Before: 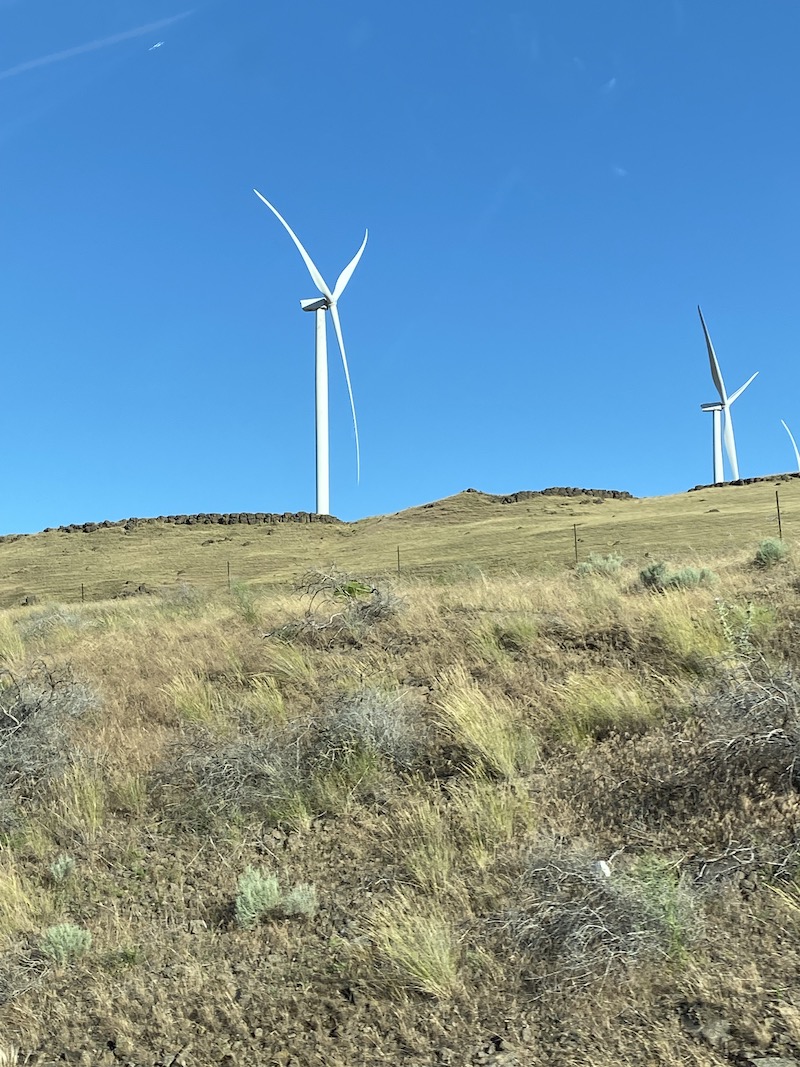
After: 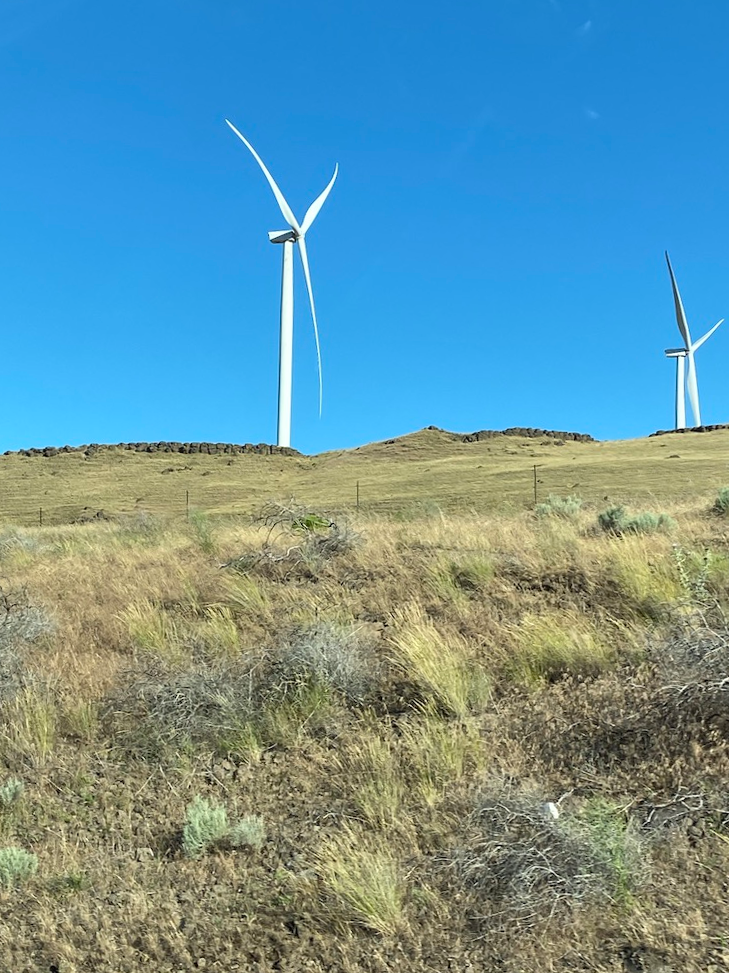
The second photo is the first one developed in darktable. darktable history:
crop and rotate: angle -1.96°, left 3.097%, top 4.154%, right 1.586%, bottom 0.529%
